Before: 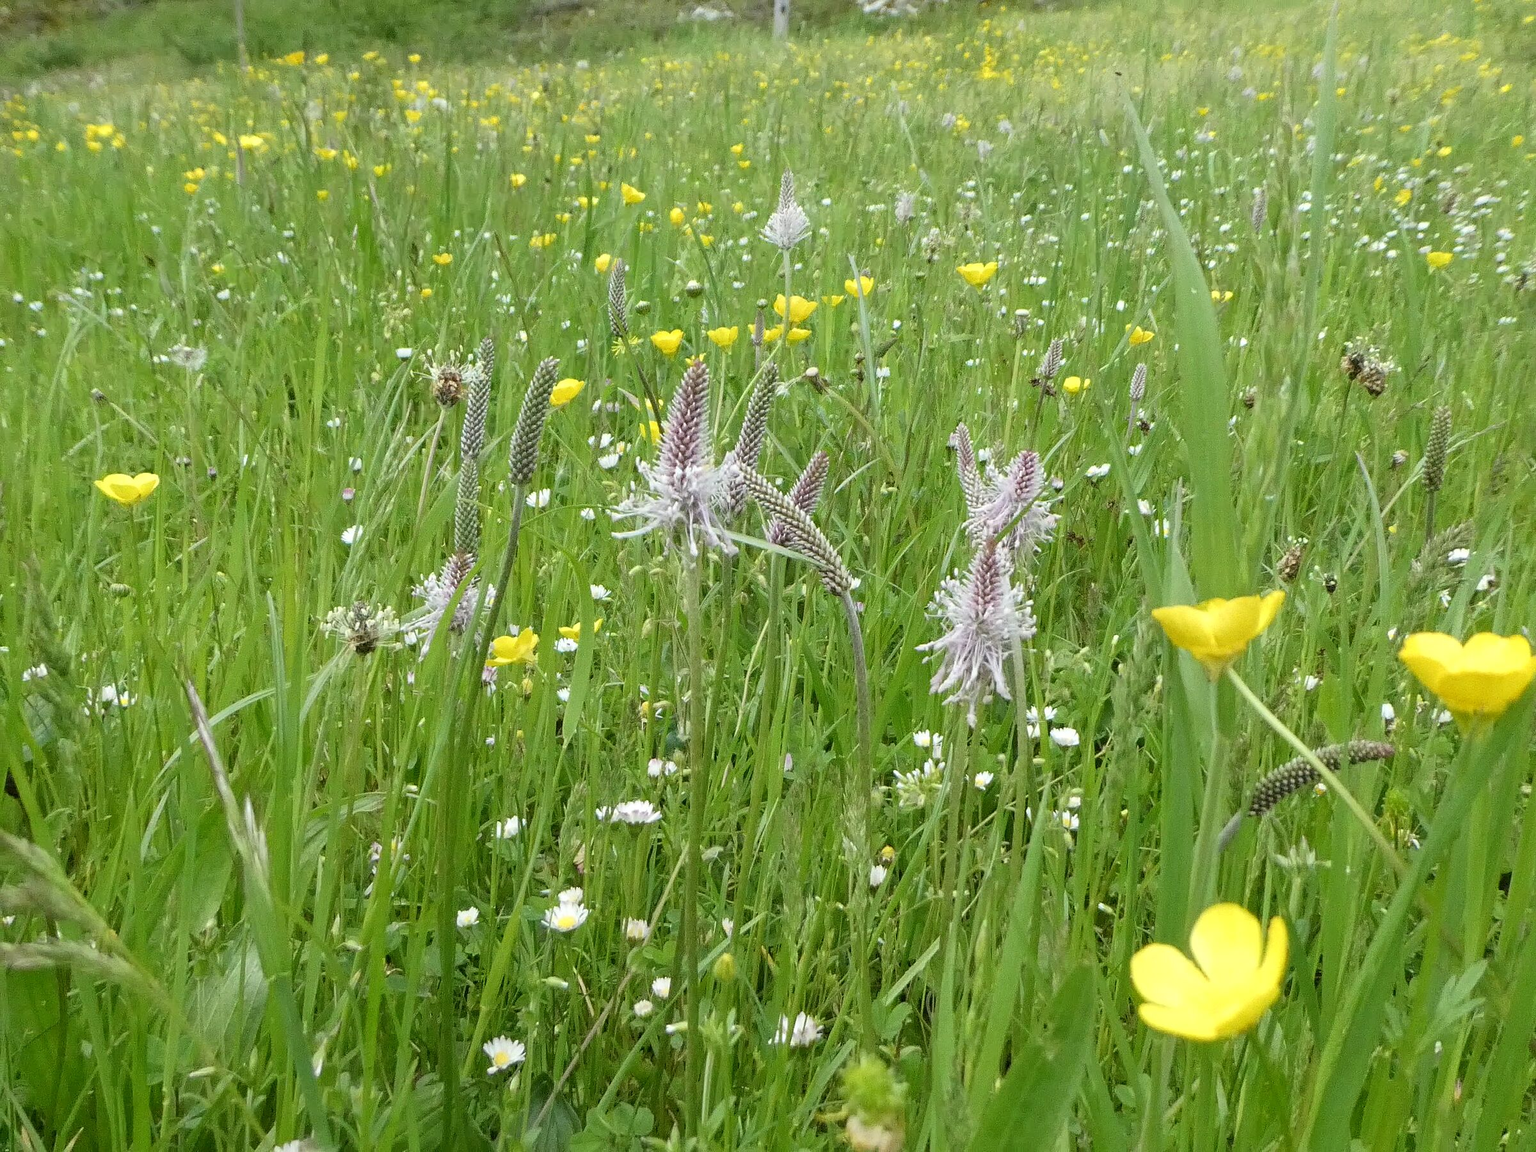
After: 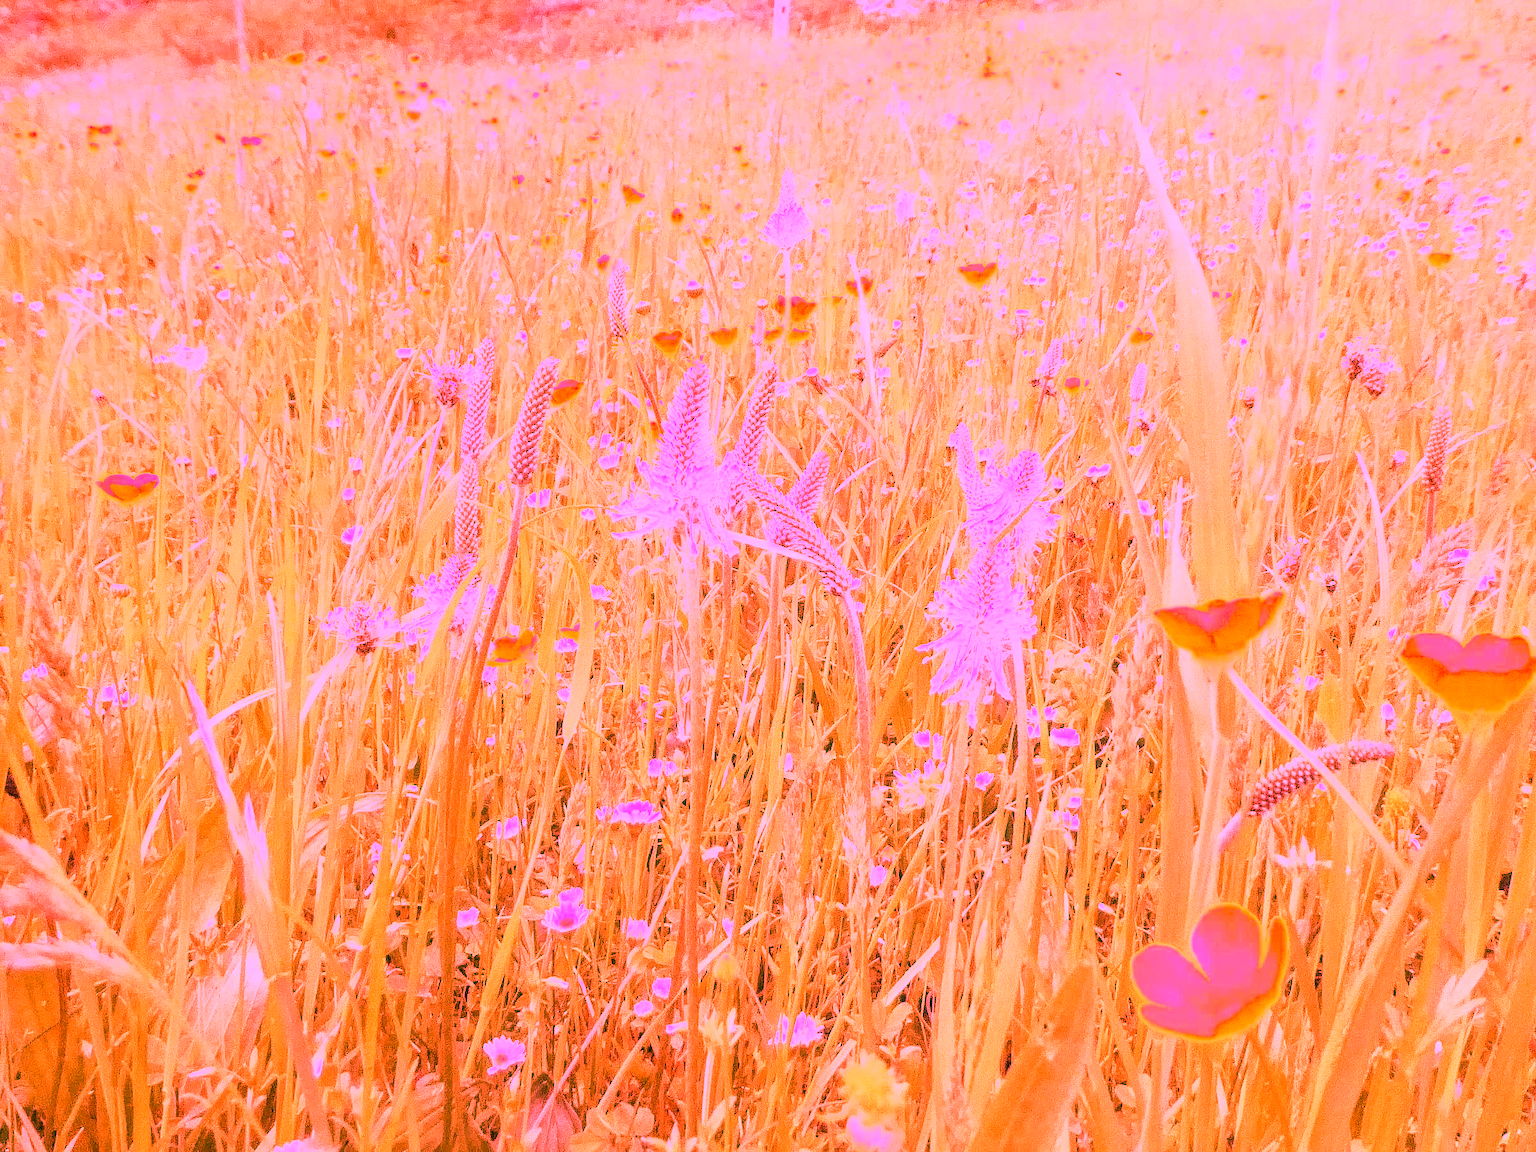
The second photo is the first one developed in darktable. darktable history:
color correction: highlights a* -2.73, highlights b* -2.09, shadows a* 2.41, shadows b* 2.73
white balance: red 4.26, blue 1.802
local contrast: on, module defaults
